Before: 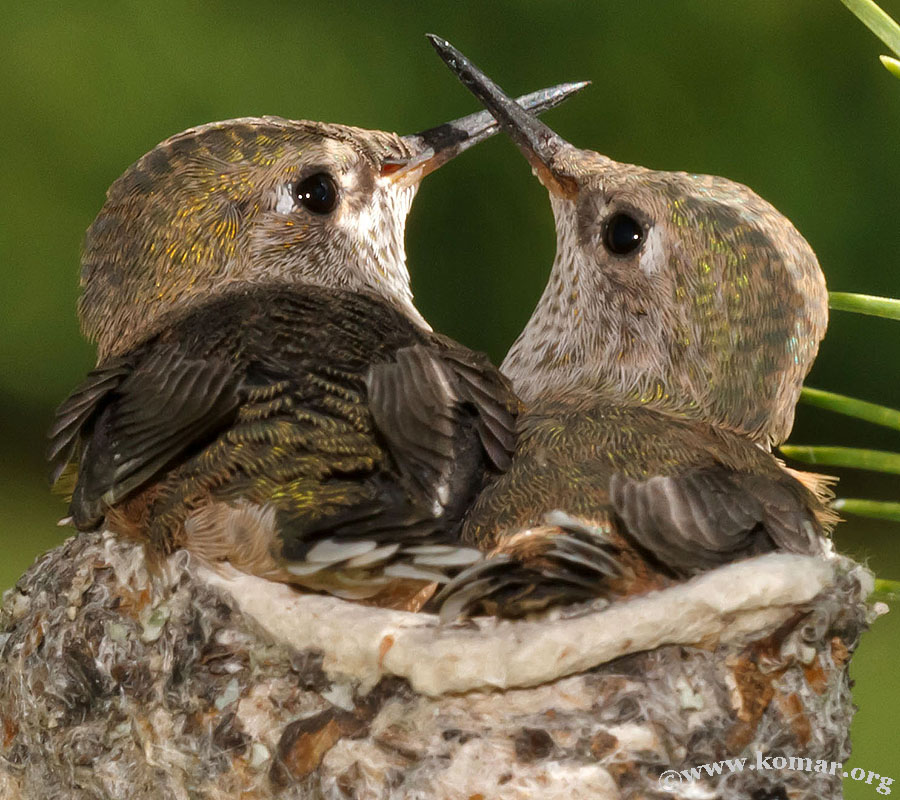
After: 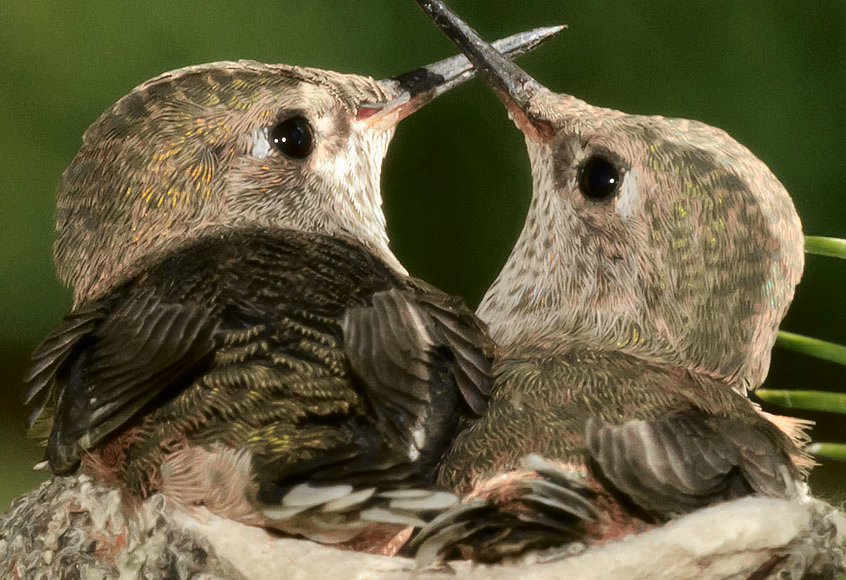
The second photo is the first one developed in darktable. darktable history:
haze removal: strength -0.103, compatibility mode true, adaptive false
crop: left 2.703%, top 7.074%, right 3.239%, bottom 20.367%
tone curve: curves: ch0 [(0.003, 0) (0.066, 0.031) (0.163, 0.112) (0.264, 0.238) (0.395, 0.408) (0.517, 0.56) (0.684, 0.734) (0.791, 0.814) (1, 1)]; ch1 [(0, 0) (0.164, 0.115) (0.337, 0.332) (0.39, 0.398) (0.464, 0.461) (0.501, 0.5) (0.507, 0.5) (0.534, 0.532) (0.577, 0.59) (0.652, 0.681) (0.733, 0.749) (0.811, 0.796) (1, 1)]; ch2 [(0, 0) (0.337, 0.382) (0.464, 0.476) (0.501, 0.5) (0.527, 0.54) (0.551, 0.565) (0.6, 0.59) (0.687, 0.675) (1, 1)], color space Lab, independent channels, preserve colors none
color zones: curves: ch0 [(0, 0.465) (0.092, 0.596) (0.289, 0.464) (0.429, 0.453) (0.571, 0.464) (0.714, 0.455) (0.857, 0.462) (1, 0.465)], mix 34.19%
